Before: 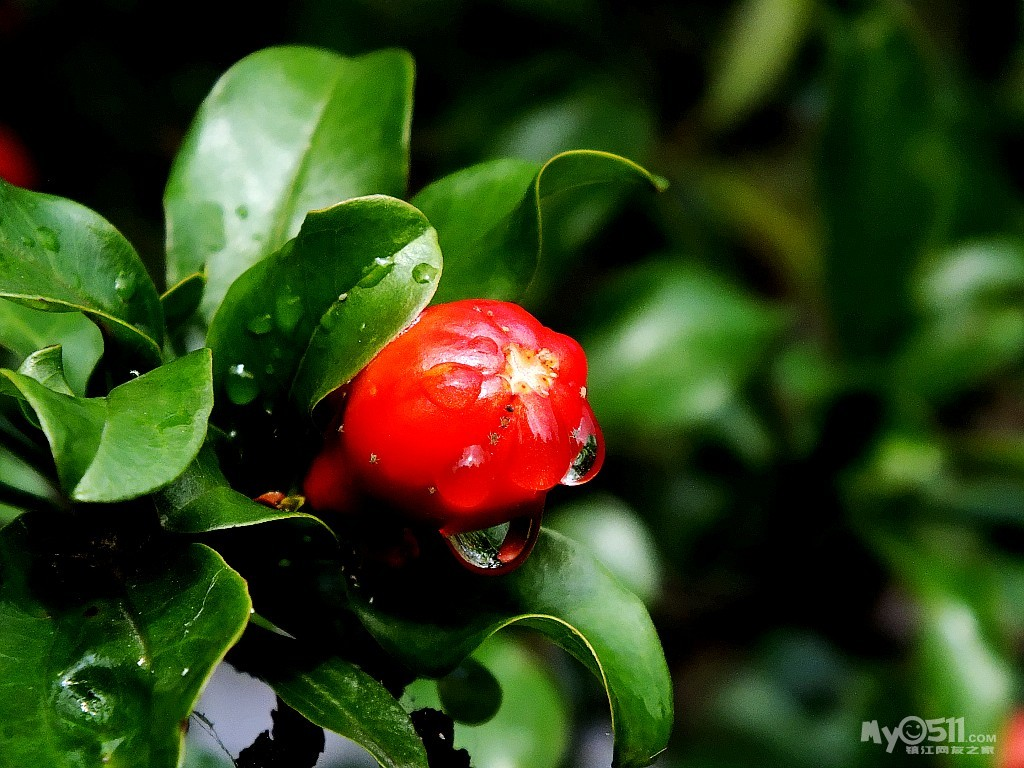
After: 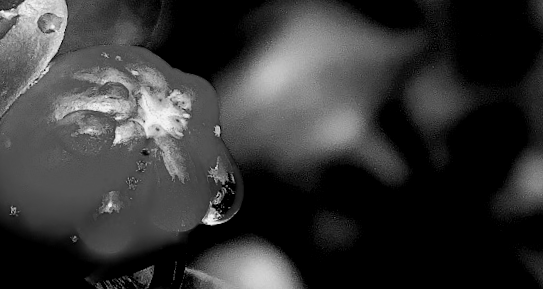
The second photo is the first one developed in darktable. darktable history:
white balance: red 0.766, blue 1.537
exposure: black level correction 0.016, exposure -0.009 EV, compensate highlight preservation false
crop: left 36.607%, top 34.735%, right 13.146%, bottom 30.611%
color balance rgb: linear chroma grading › shadows -8%, linear chroma grading › global chroma 10%, perceptual saturation grading › global saturation 2%, perceptual saturation grading › highlights -2%, perceptual saturation grading › mid-tones 4%, perceptual saturation grading › shadows 8%, perceptual brilliance grading › global brilliance 2%, perceptual brilliance grading › highlights -4%, global vibrance 16%, saturation formula JzAzBz (2021)
rotate and perspective: rotation -4.2°, shear 0.006, automatic cropping off
monochrome: on, module defaults
